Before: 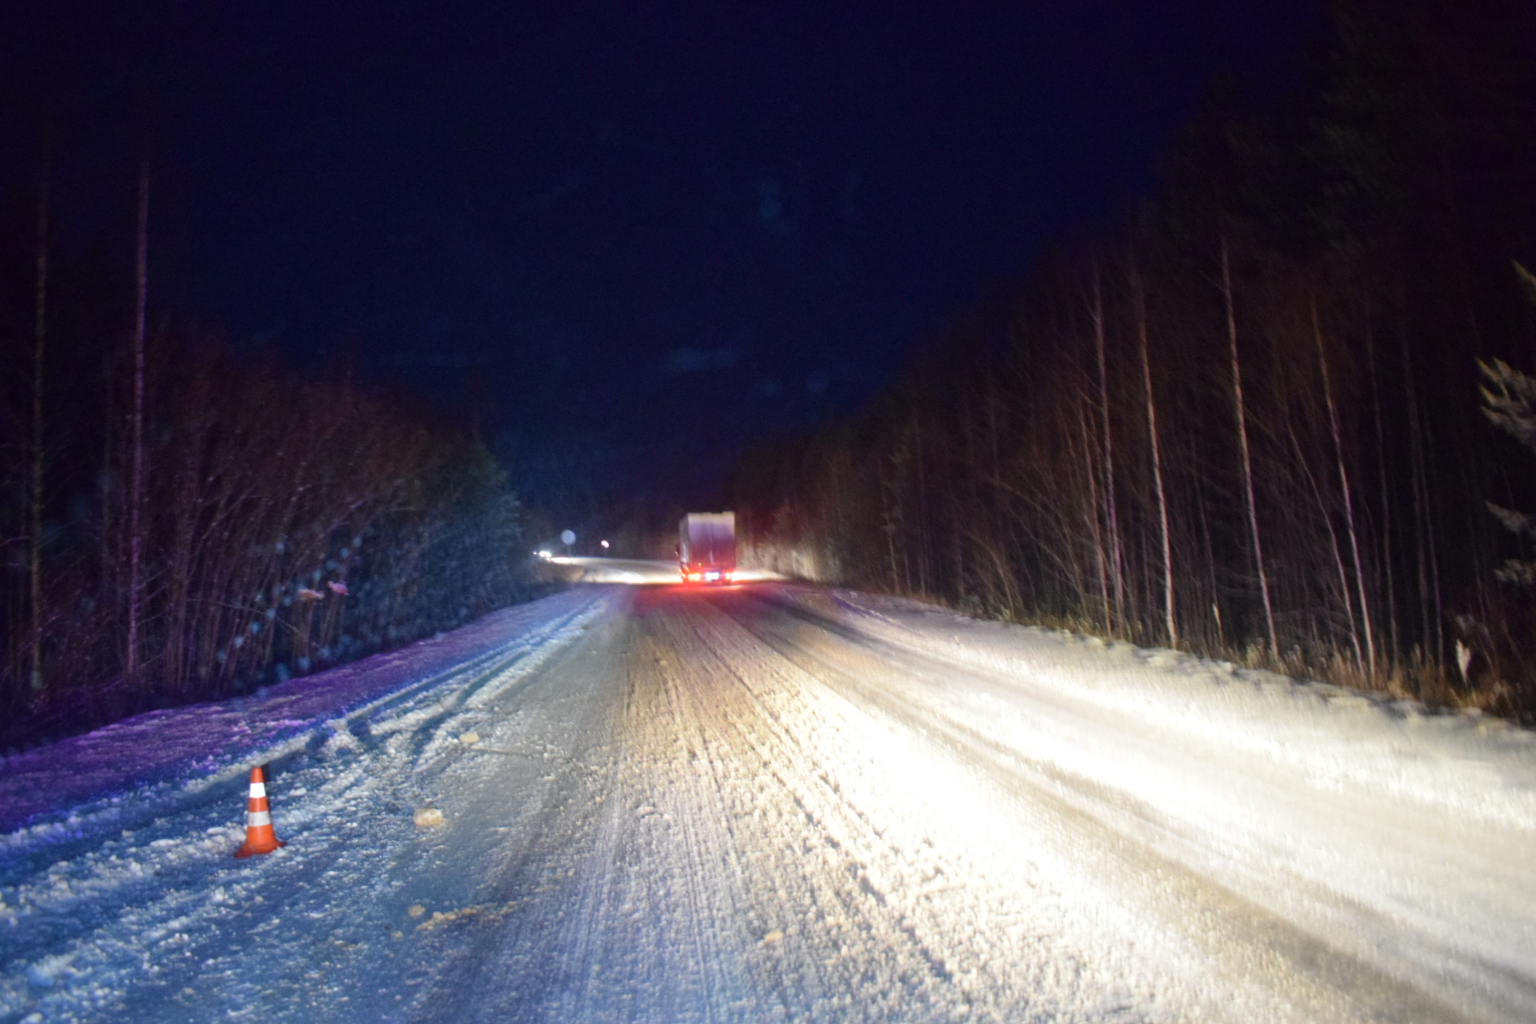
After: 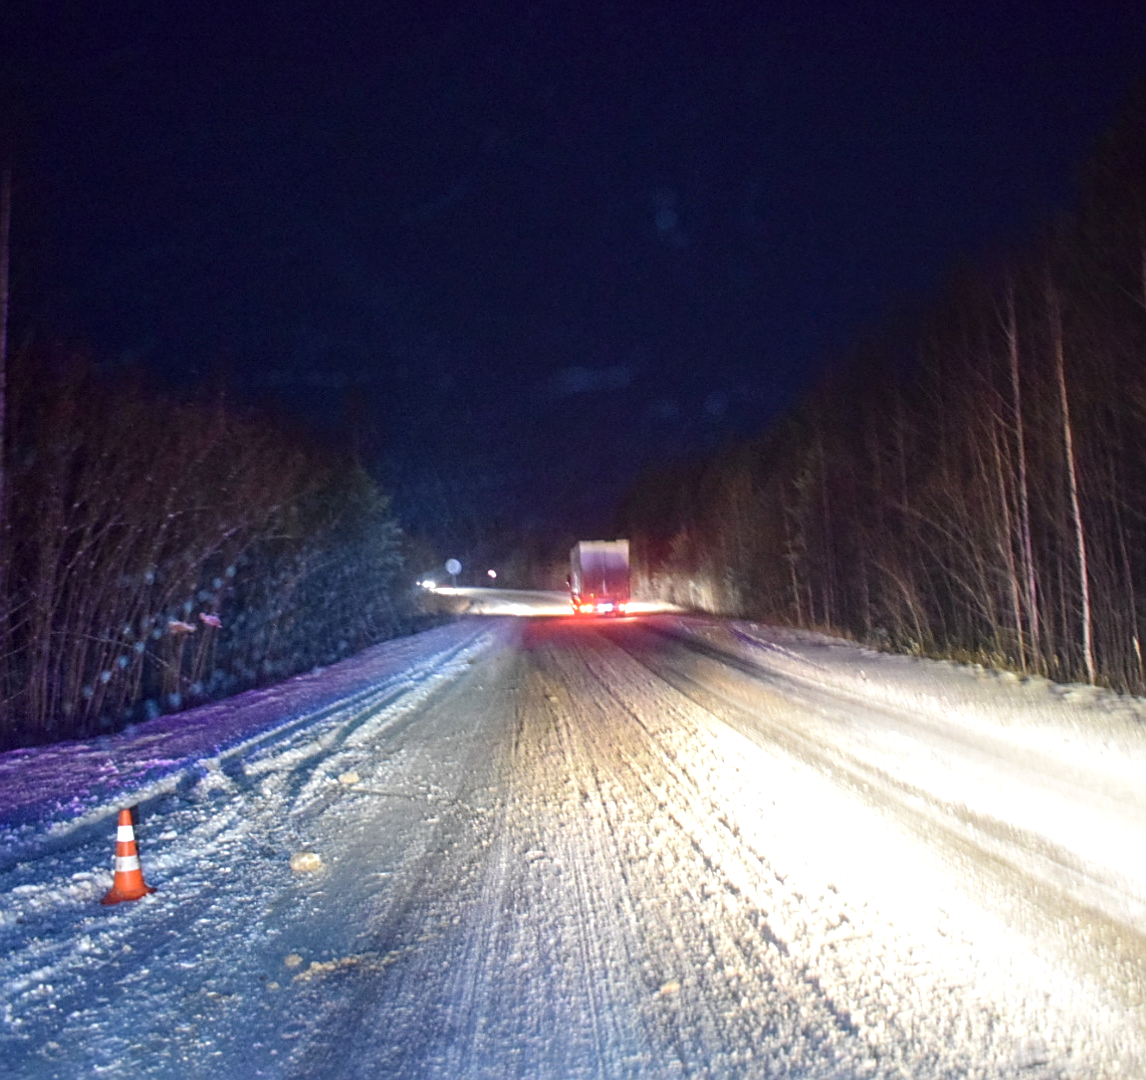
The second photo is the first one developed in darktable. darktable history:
local contrast: on, module defaults
exposure: exposure 0.2 EV, compensate highlight preservation false
sharpen: on, module defaults
crop and rotate: left 9.061%, right 20.142%
